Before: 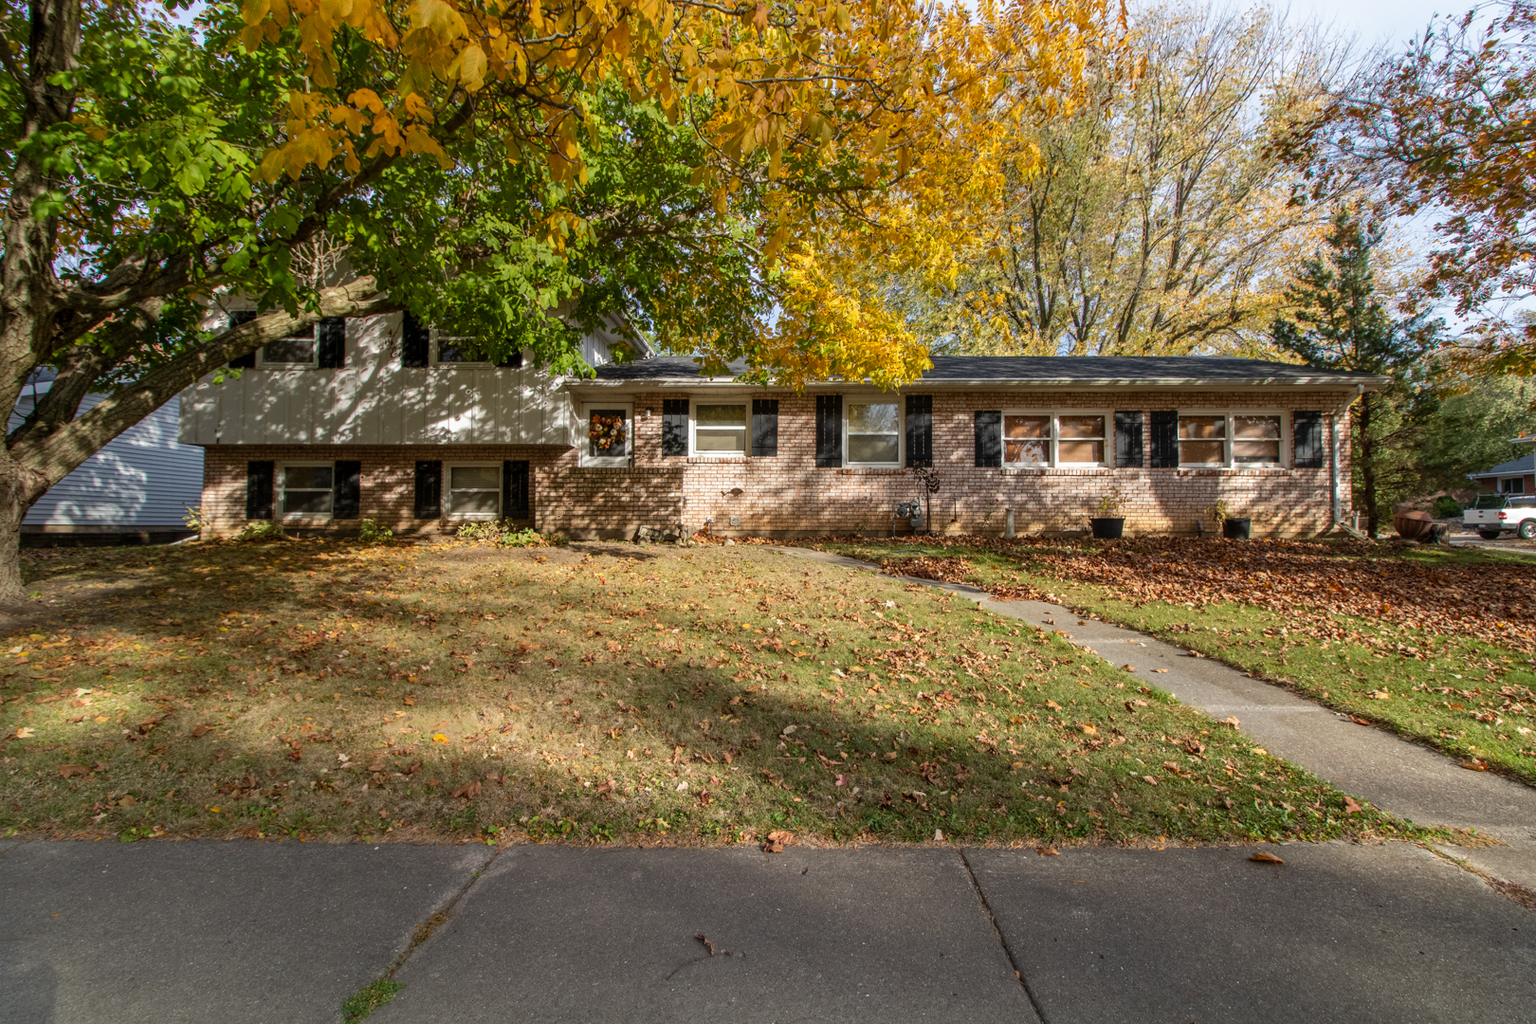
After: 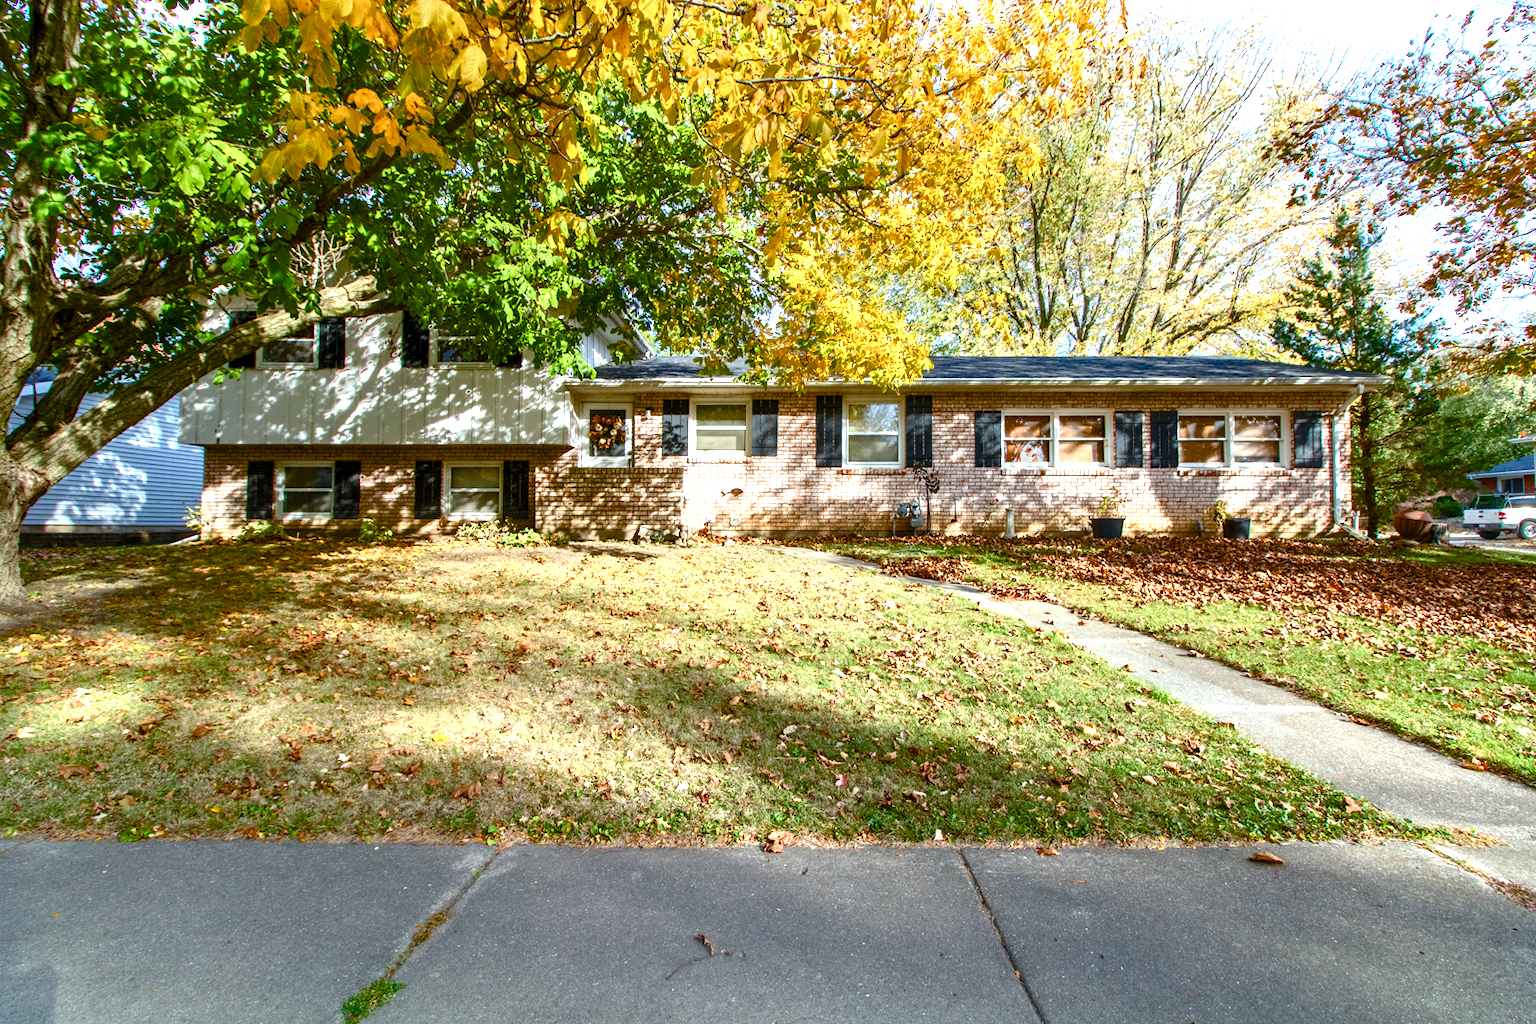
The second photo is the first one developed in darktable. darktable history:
color balance rgb: perceptual saturation grading › global saturation 20%, perceptual saturation grading › highlights -25.499%, perceptual saturation grading › shadows 49.815%, global vibrance 10.692%, saturation formula JzAzBz (2021)
color calibration: illuminant F (fluorescent), F source F9 (Cool White Deluxe 4150 K) – high CRI, x 0.374, y 0.373, temperature 4156.46 K
exposure: exposure 1.242 EV, compensate highlight preservation false
